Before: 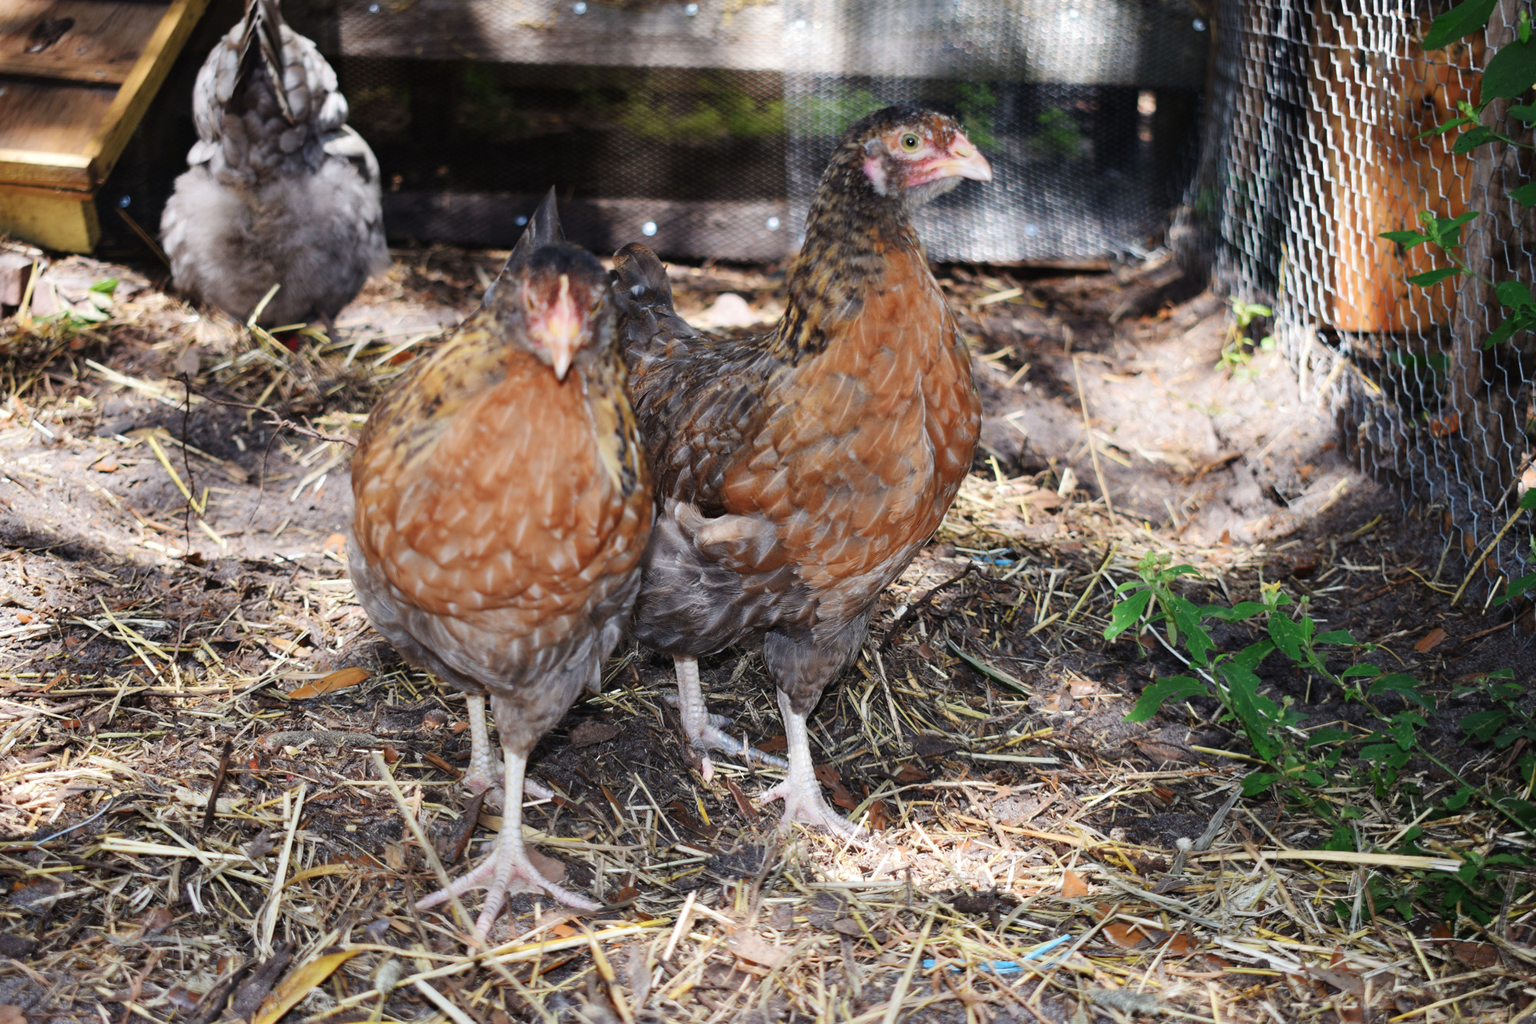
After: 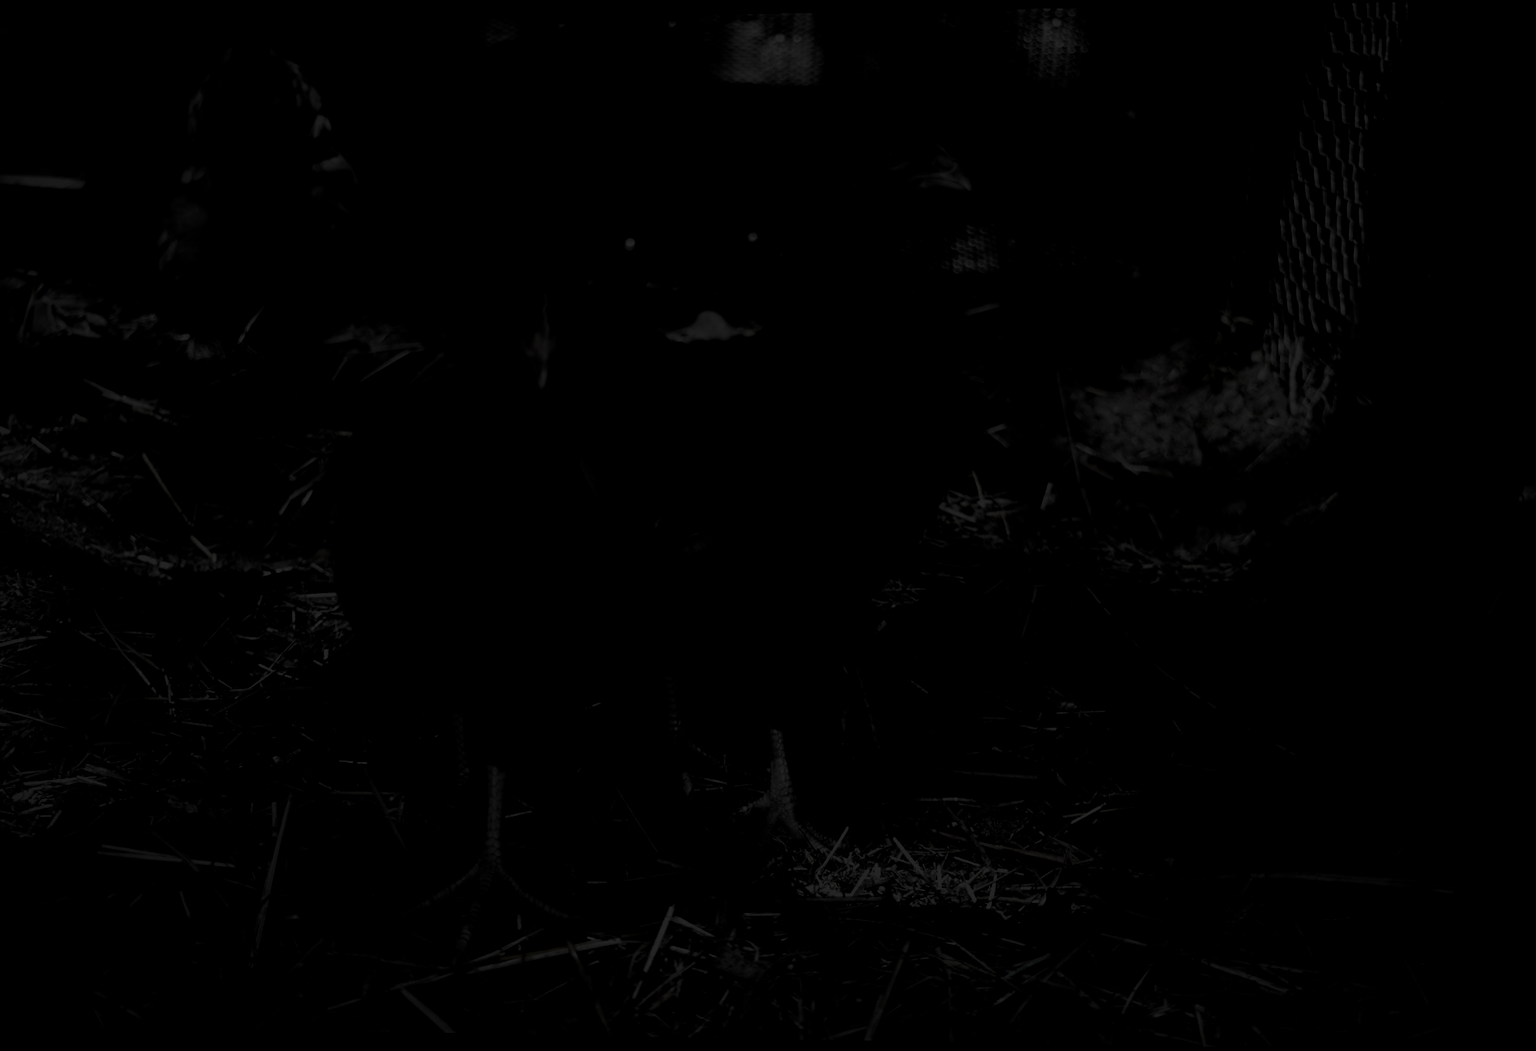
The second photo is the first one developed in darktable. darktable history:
sigmoid: contrast 1.6, skew -0.2, preserve hue 0%, red attenuation 0.1, red rotation 0.035, green attenuation 0.1, green rotation -0.017, blue attenuation 0.15, blue rotation -0.052, base primaries Rec2020
levels: levels [0.721, 0.937, 0.997]
rotate and perspective: lens shift (horizontal) -0.055, automatic cropping off
color balance rgb: perceptual saturation grading › global saturation 20%, global vibrance 20%
vignetting: fall-off start 75%, brightness -0.692, width/height ratio 1.084
local contrast: mode bilateral grid, contrast 15, coarseness 36, detail 105%, midtone range 0.2
